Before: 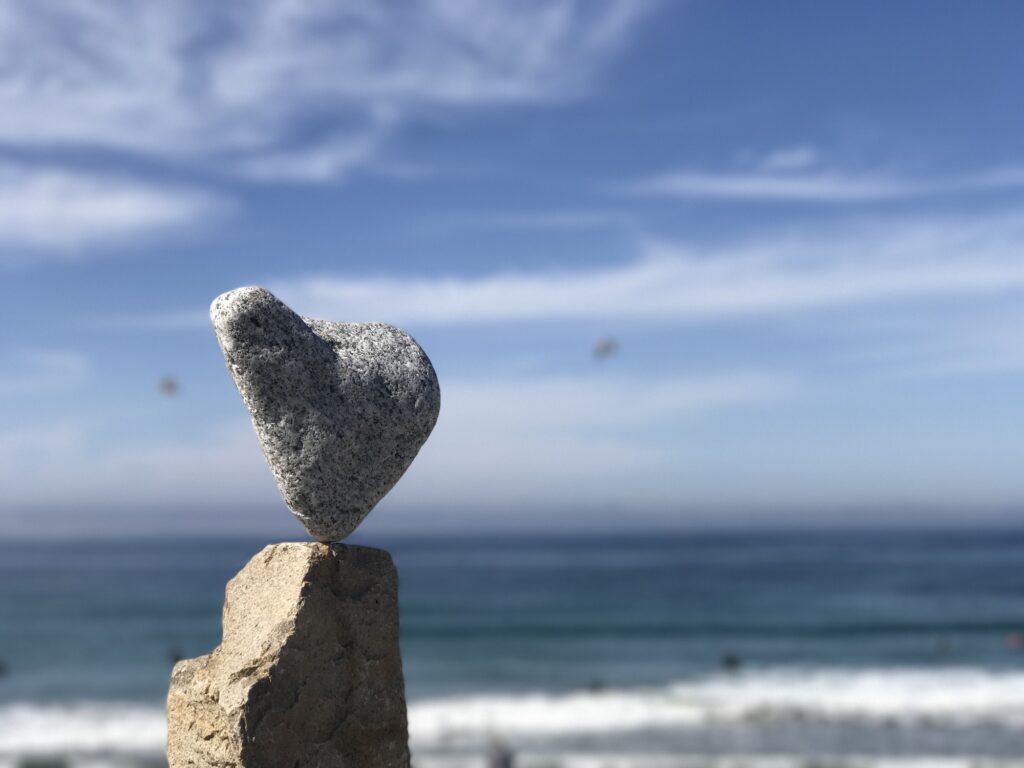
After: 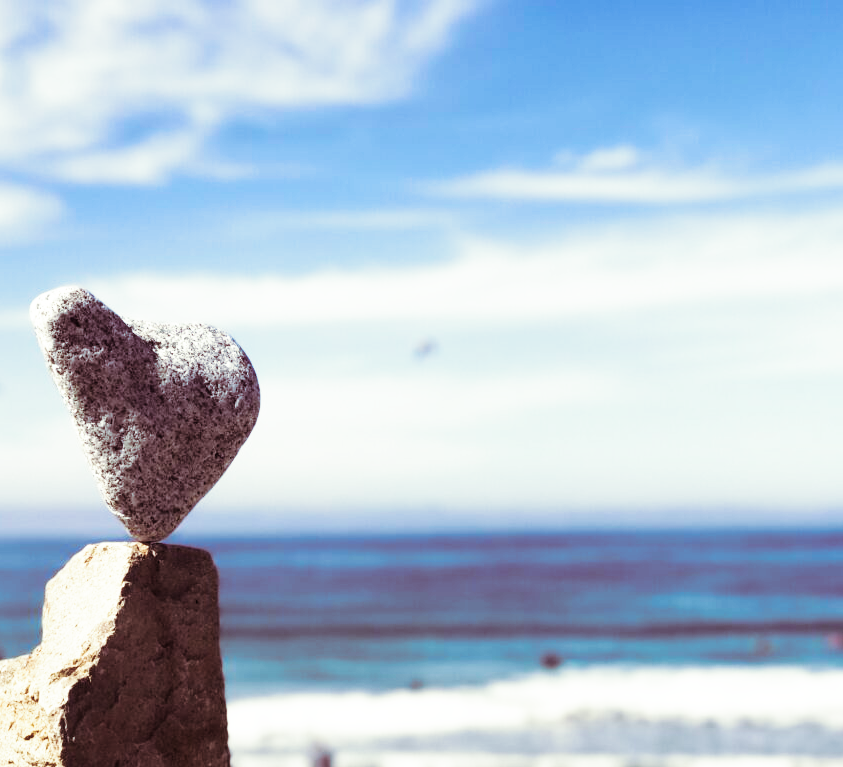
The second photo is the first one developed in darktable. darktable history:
base curve: curves: ch0 [(0, 0) (0.007, 0.004) (0.027, 0.03) (0.046, 0.07) (0.207, 0.54) (0.442, 0.872) (0.673, 0.972) (1, 1)], preserve colors none
crop: left 17.582%, bottom 0.031%
split-toning: on, module defaults
